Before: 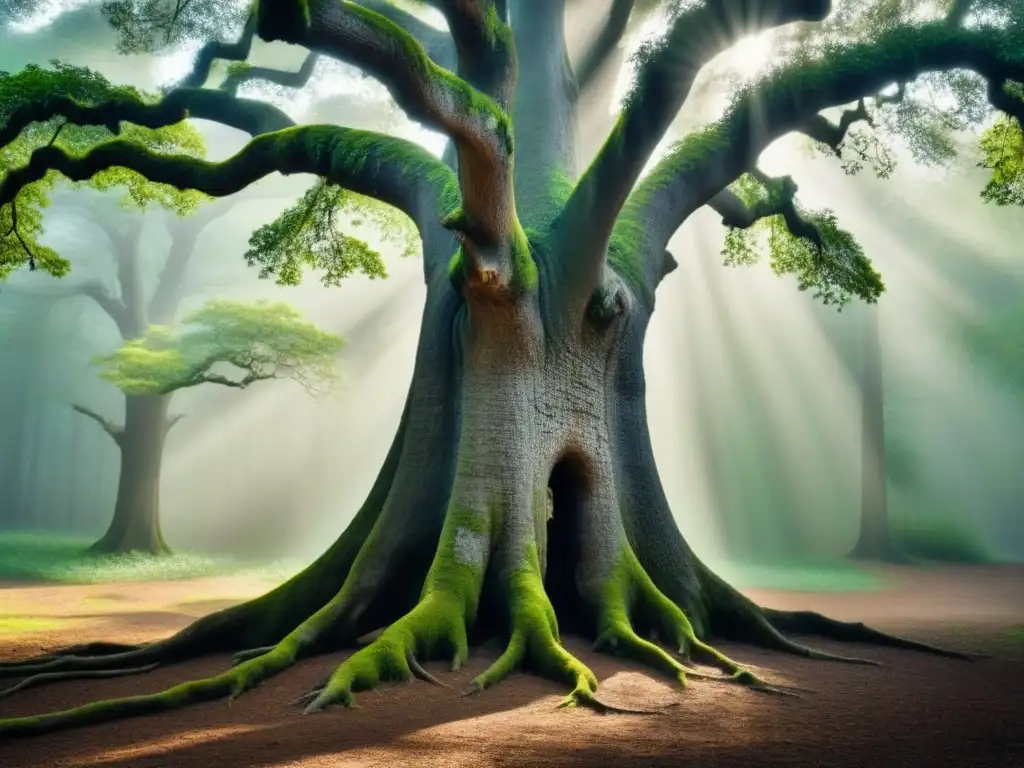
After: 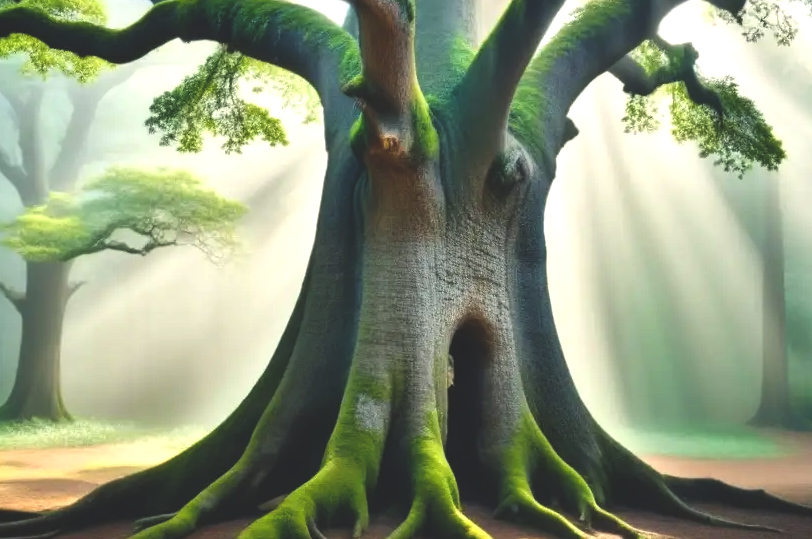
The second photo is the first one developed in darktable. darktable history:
color balance rgb: highlights gain › chroma 0.745%, highlights gain › hue 55.53°, global offset › luminance 1.987%, perceptual saturation grading › global saturation -2.047%, perceptual saturation grading › highlights -7.969%, perceptual saturation grading › mid-tones 8.351%, perceptual saturation grading › shadows 3.119%, perceptual brilliance grading › highlights 11.689%, global vibrance 20%
crop: left 9.714%, top 17.427%, right 10.909%, bottom 12.326%
